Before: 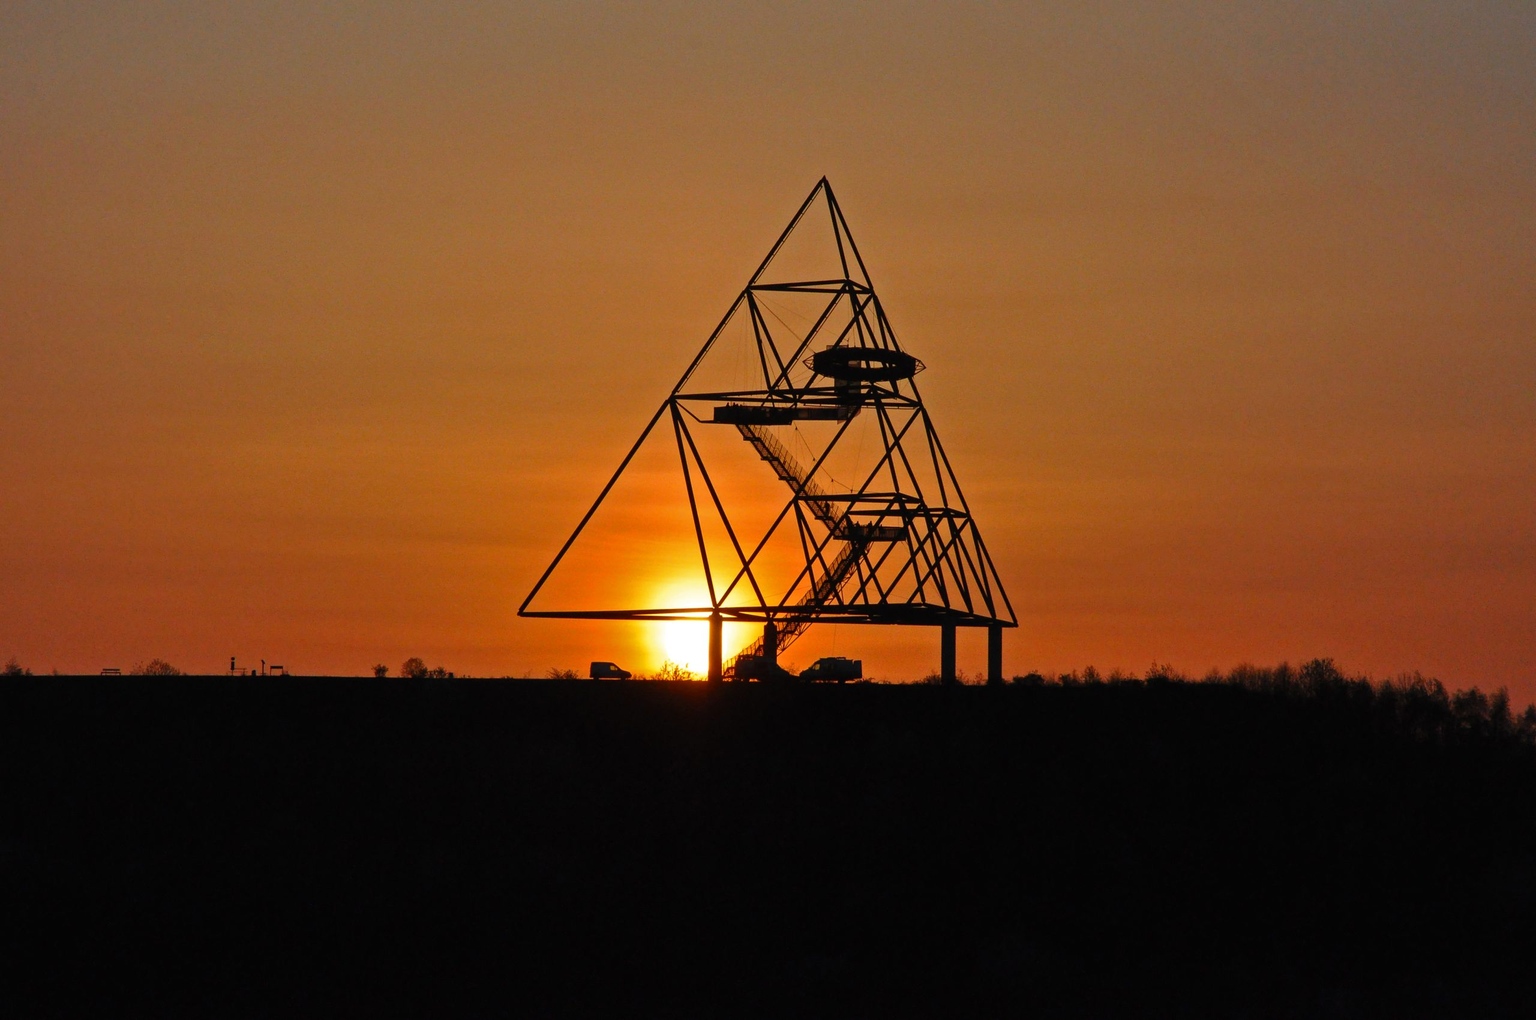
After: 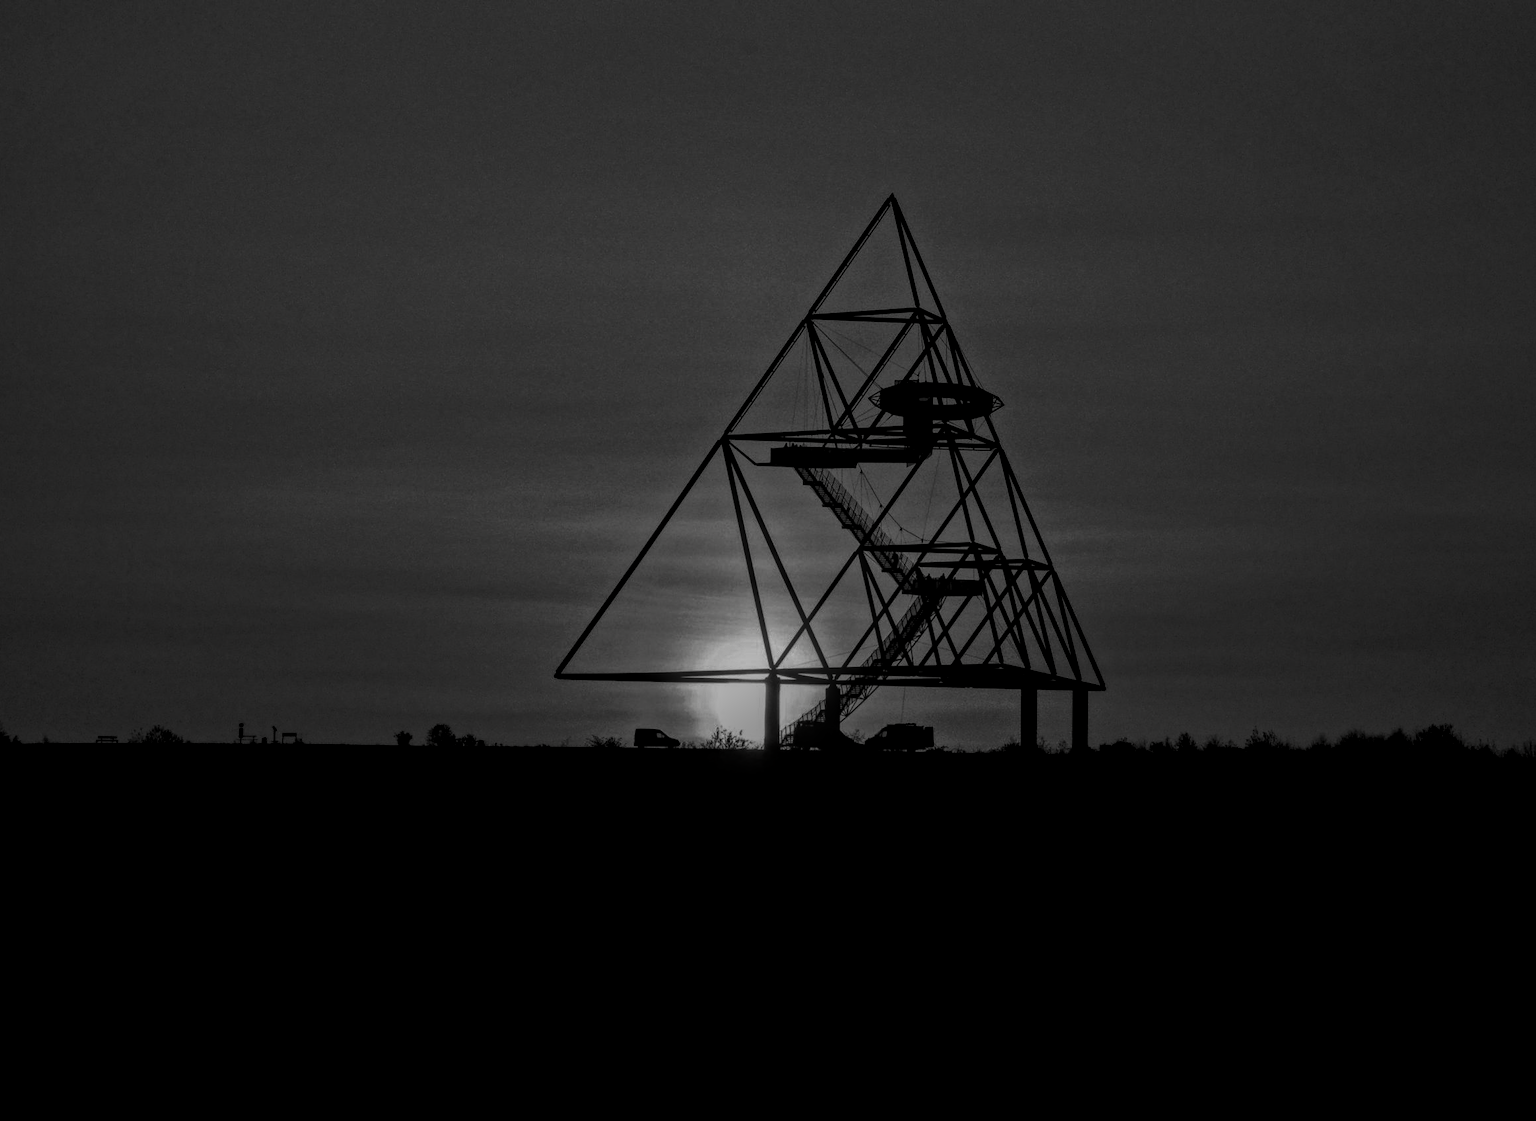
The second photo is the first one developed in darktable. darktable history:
shadows and highlights: shadows -1.71, highlights 41.86
crop and rotate: left 0.922%, right 8.21%
contrast brightness saturation: contrast -0.033, brightness -0.608, saturation -0.996
local contrast: highlights 20%, shadows 29%, detail 200%, midtone range 0.2
